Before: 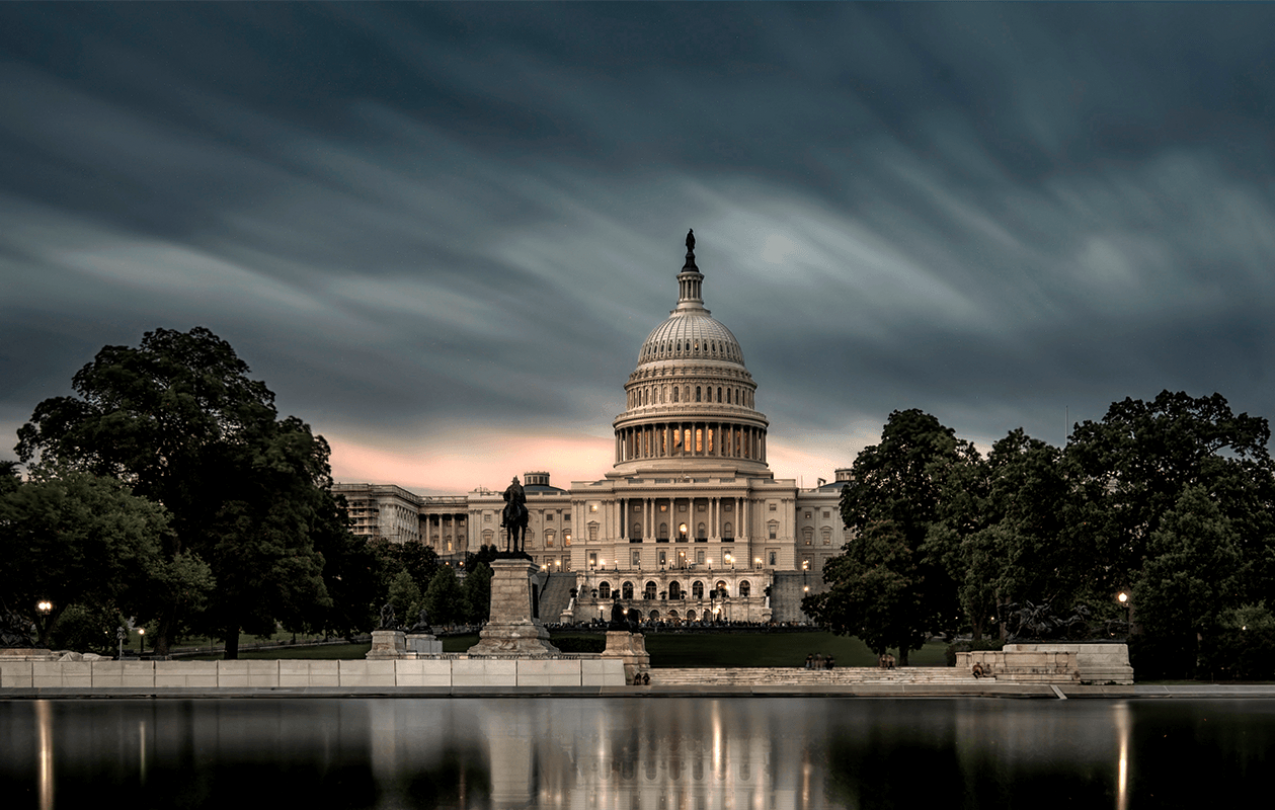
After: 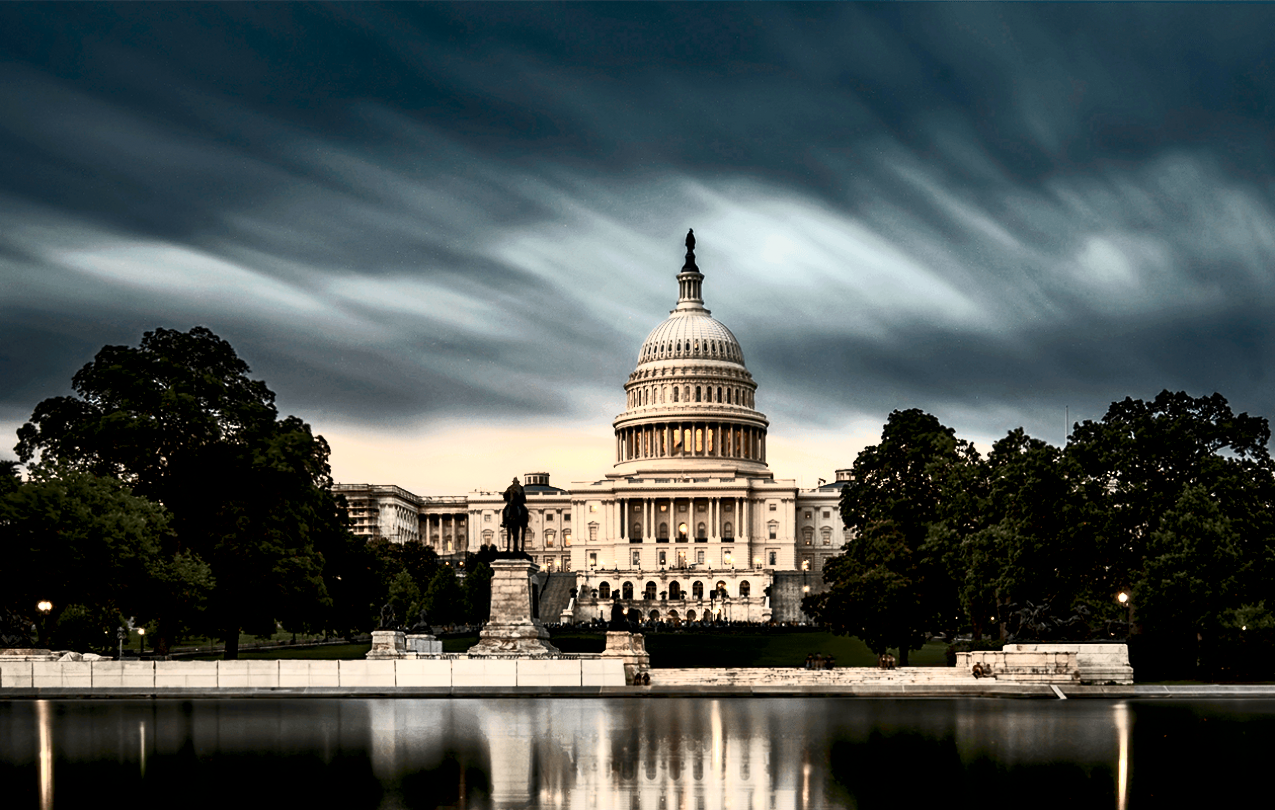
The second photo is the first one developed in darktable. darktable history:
exposure: black level correction 0.007, exposure 0.159 EV, compensate highlight preservation false
contrast brightness saturation: contrast 0.62, brightness 0.34, saturation 0.14
